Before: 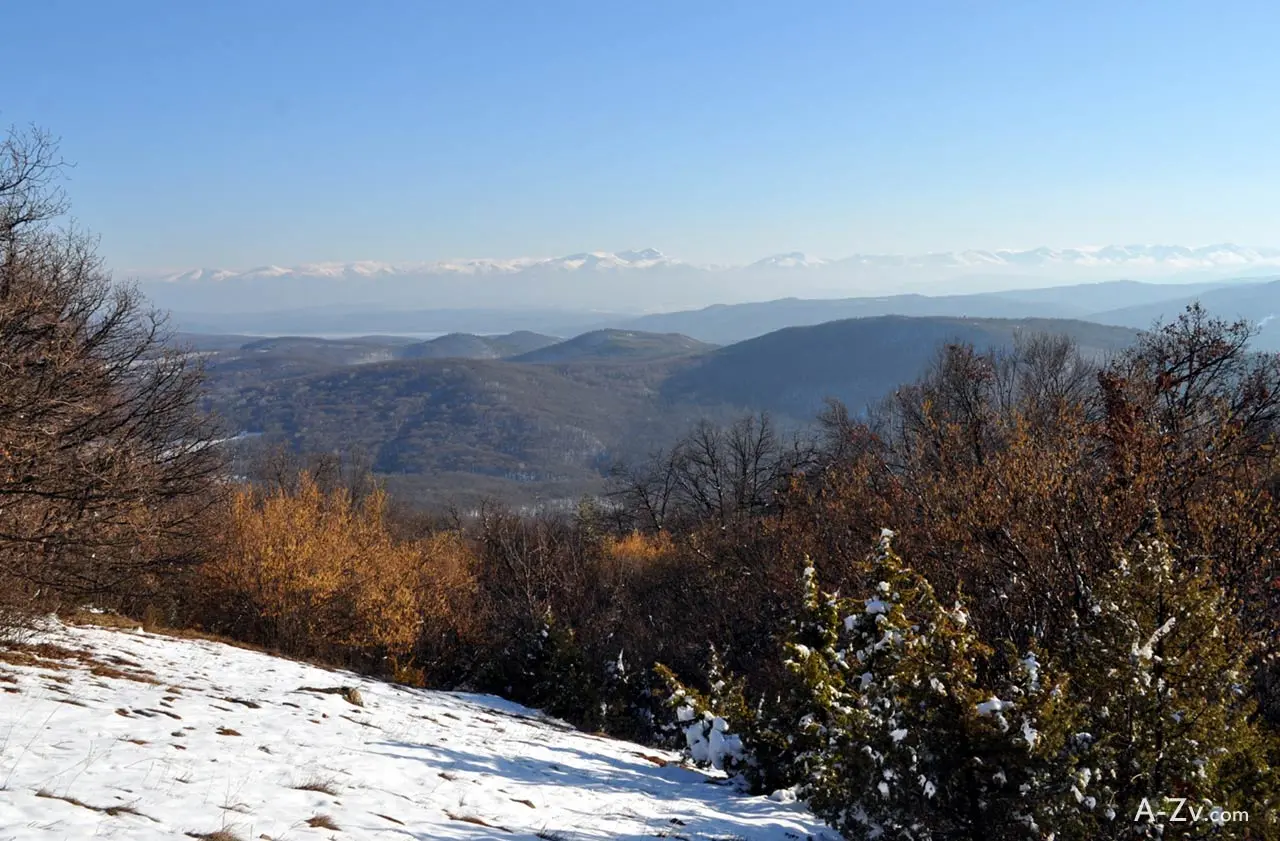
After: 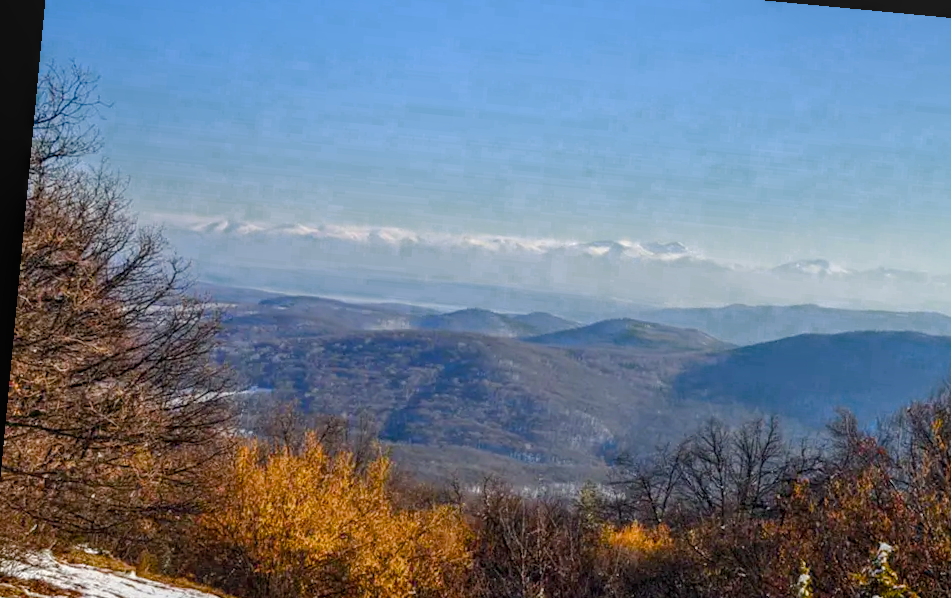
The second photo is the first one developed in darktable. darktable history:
color zones: curves: ch0 [(0.25, 0.5) (0.636, 0.25) (0.75, 0.5)]
crop and rotate: angle -5.37°, left 1.97%, top 6.946%, right 27.717%, bottom 30.477%
local contrast: highlights 1%, shadows 7%, detail 133%
color balance rgb: linear chroma grading › shadows -2.941%, linear chroma grading › highlights -4.757%, perceptual saturation grading › global saturation 20%, perceptual saturation grading › highlights -25.64%, perceptual saturation grading › shadows 49.433%, perceptual brilliance grading › mid-tones 9.612%, perceptual brilliance grading › shadows 14.958%, global vibrance 20%
